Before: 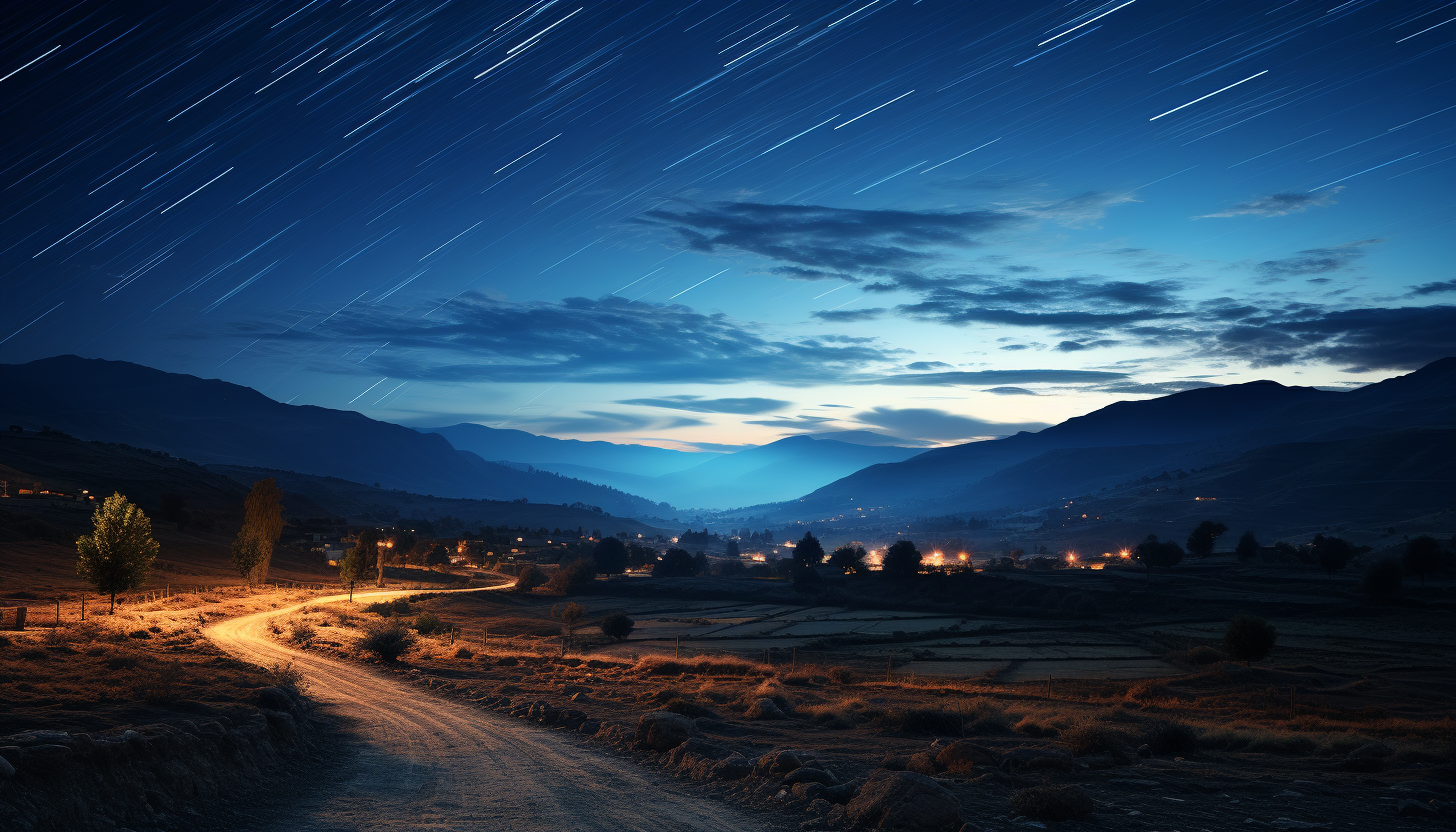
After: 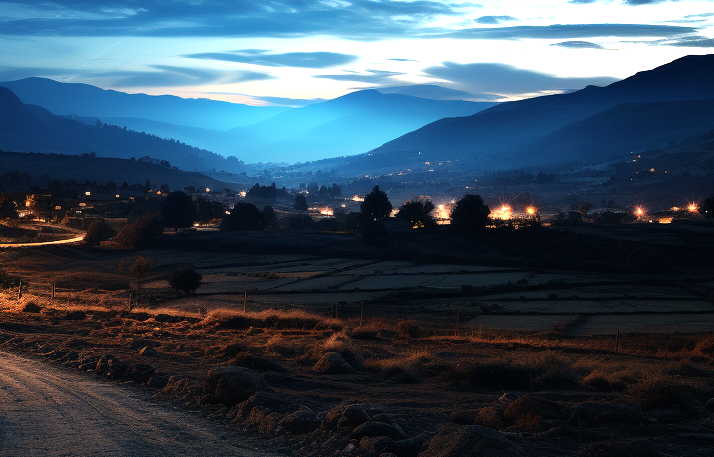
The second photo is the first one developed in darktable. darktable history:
crop: left 29.677%, top 41.6%, right 21.223%, bottom 3.47%
tone equalizer: -8 EV -0.736 EV, -7 EV -0.67 EV, -6 EV -0.632 EV, -5 EV -0.377 EV, -3 EV 0.388 EV, -2 EV 0.6 EV, -1 EV 0.688 EV, +0 EV 0.76 EV, smoothing diameter 2.01%, edges refinement/feathering 22.2, mask exposure compensation -1.57 EV, filter diffusion 5
